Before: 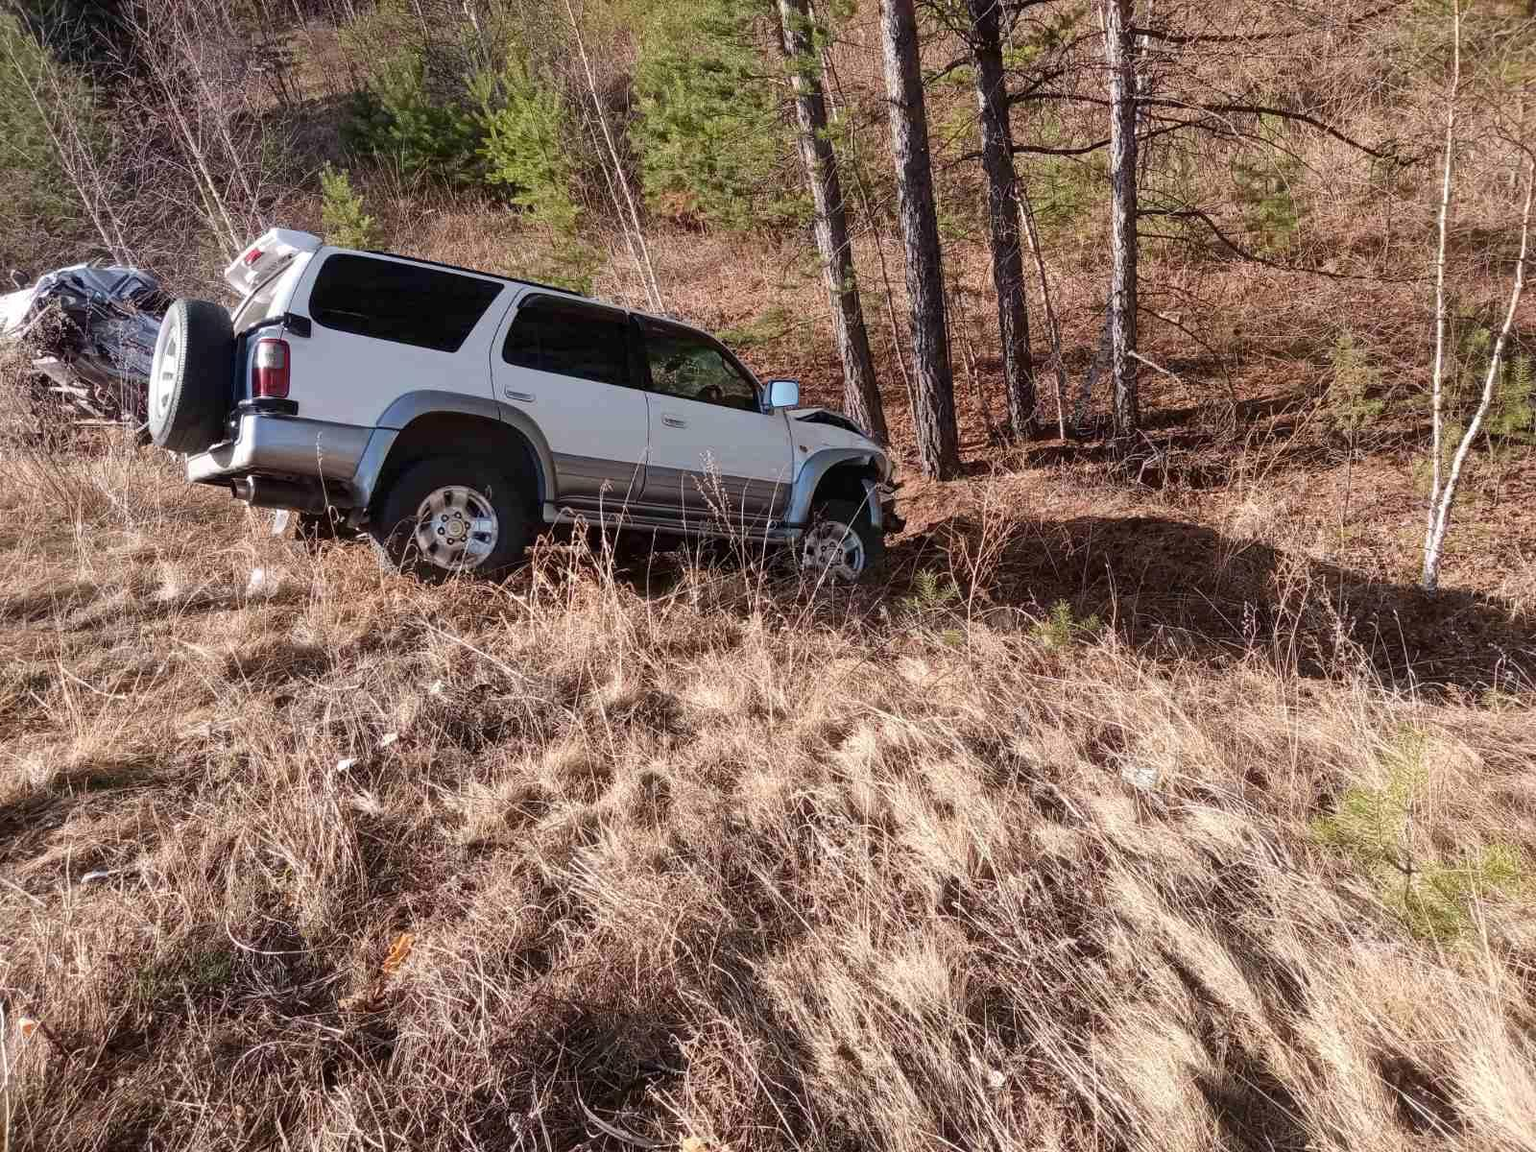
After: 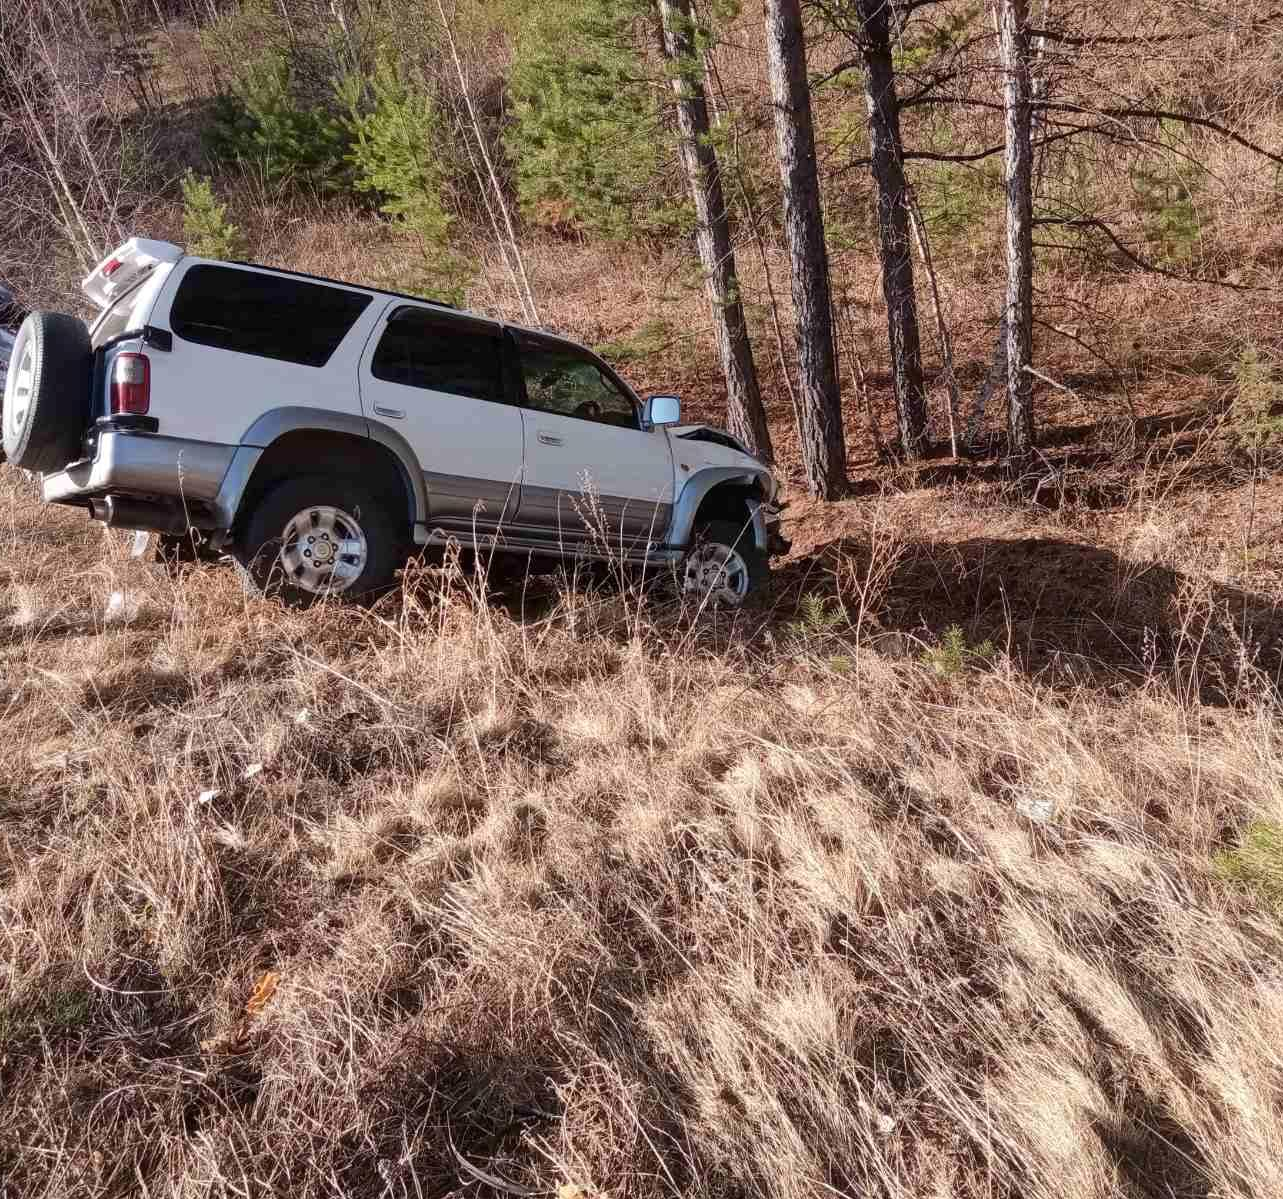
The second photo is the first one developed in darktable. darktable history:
crop and rotate: left 9.511%, right 10.292%
tone equalizer: edges refinement/feathering 500, mask exposure compensation -1.57 EV, preserve details no
